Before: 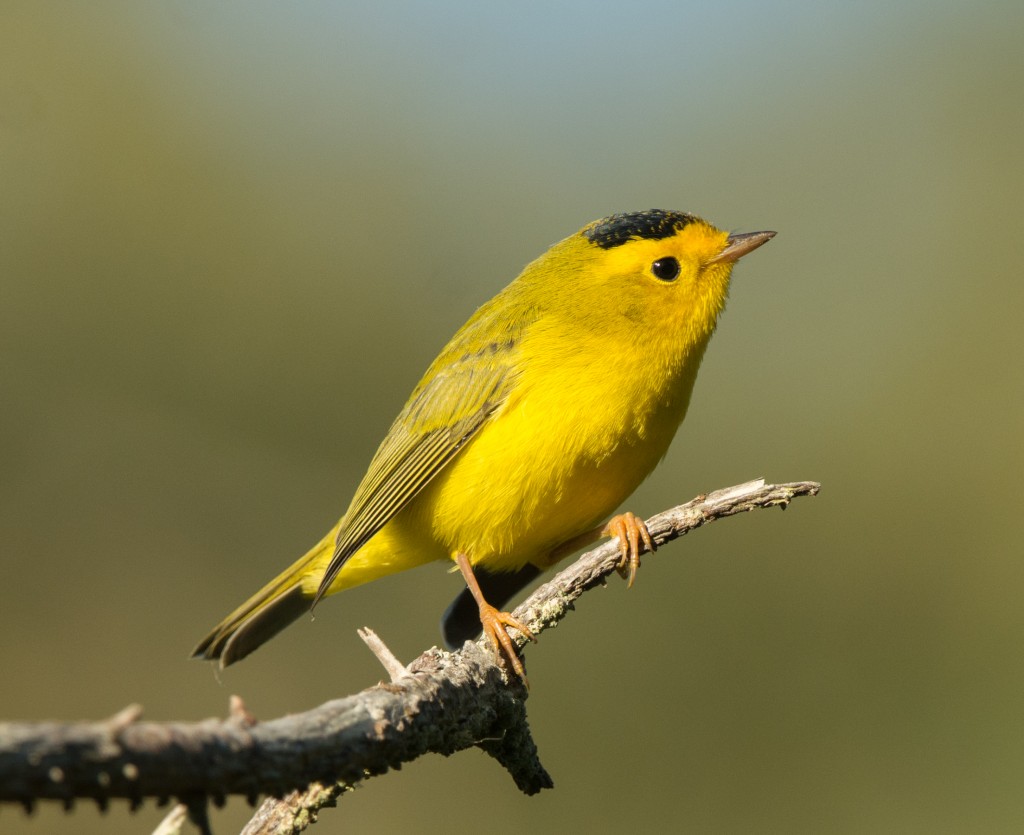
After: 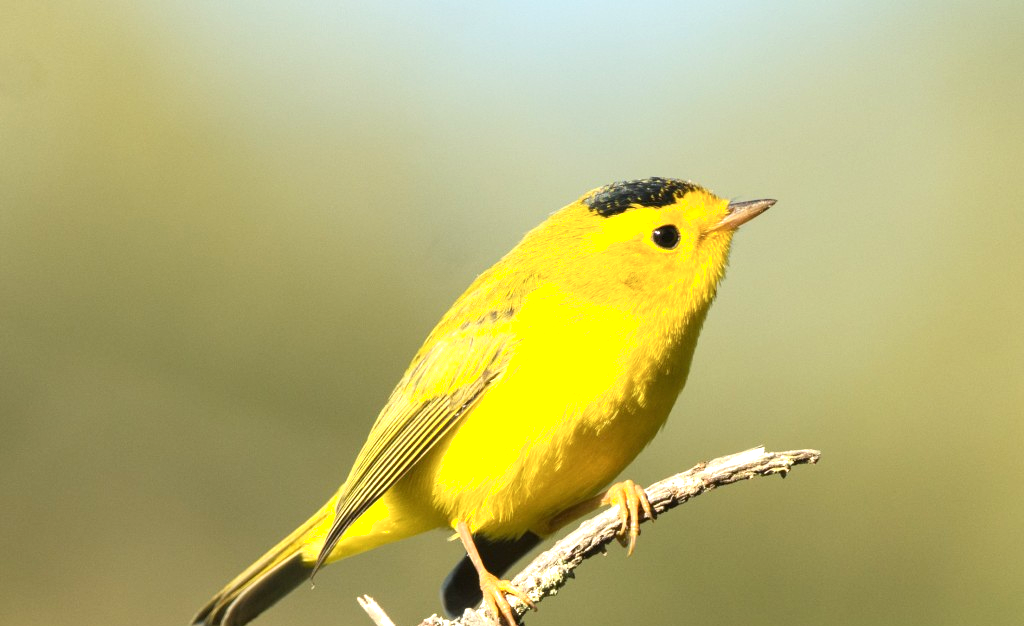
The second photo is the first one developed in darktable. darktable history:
exposure: black level correction 0, exposure 0.95 EV, compensate exposure bias true, compensate highlight preservation false
crop: top 3.857%, bottom 21.132%
shadows and highlights: shadows 0, highlights 40
